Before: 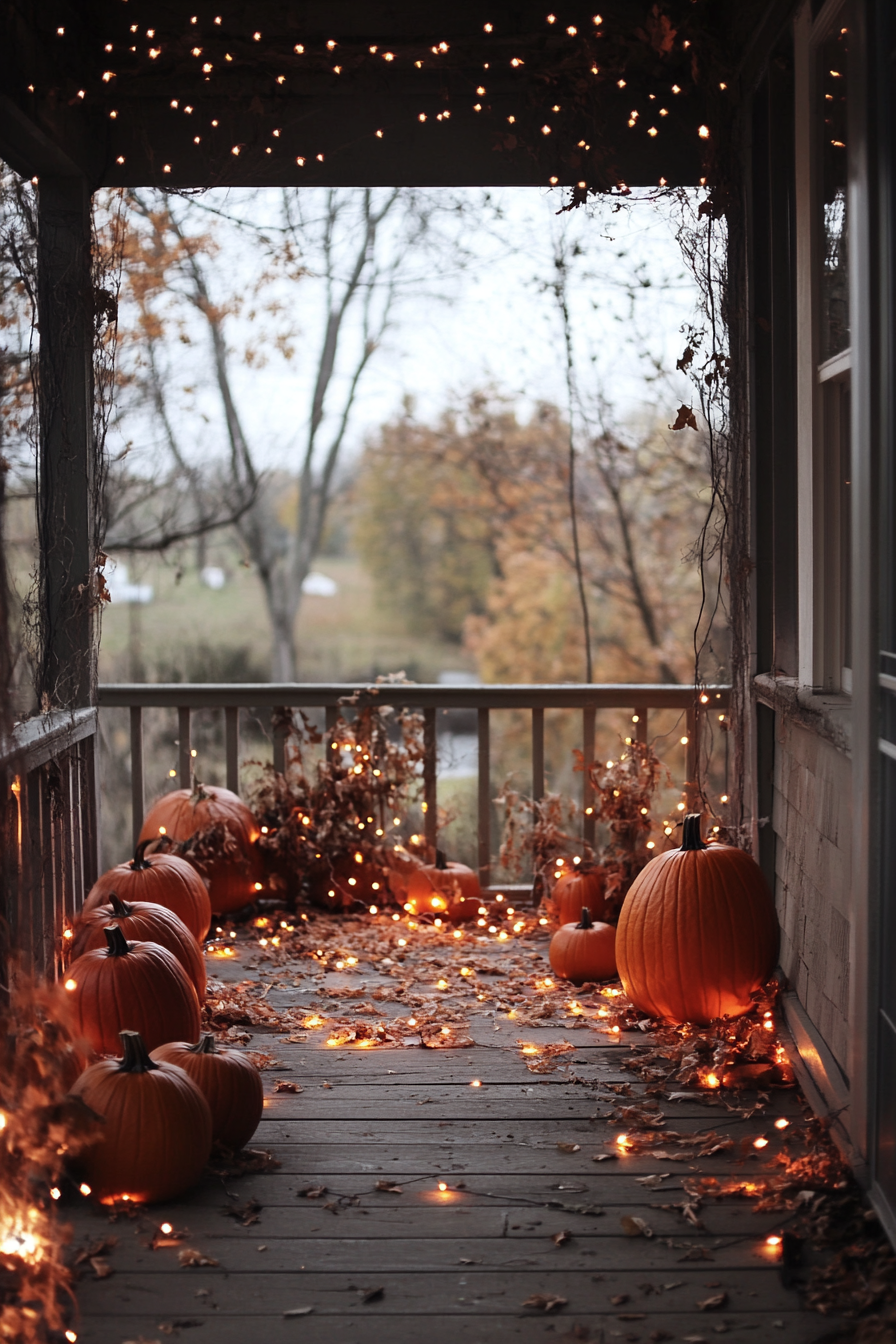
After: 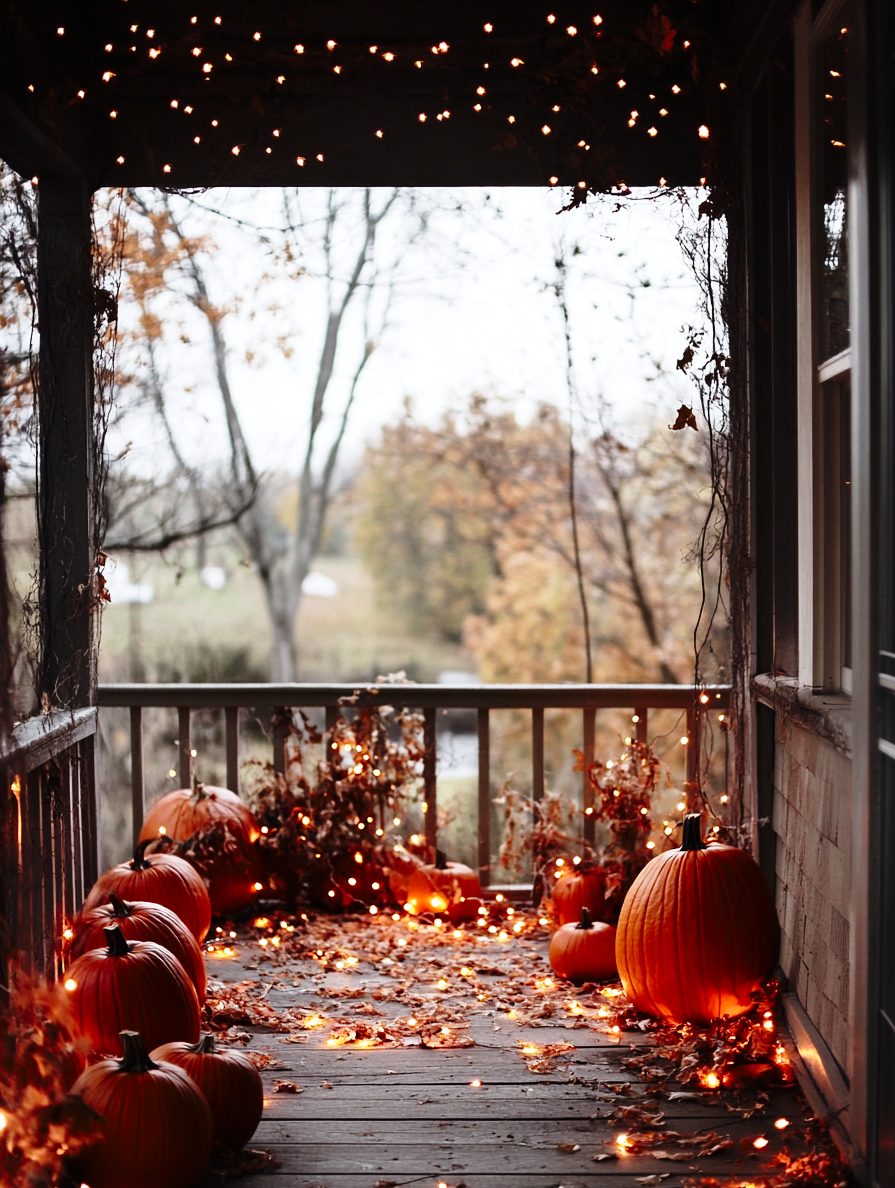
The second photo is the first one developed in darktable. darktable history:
base curve: curves: ch0 [(0, 0) (0.028, 0.03) (0.121, 0.232) (0.46, 0.748) (0.859, 0.968) (1, 1)], preserve colors none
contrast brightness saturation: brightness -0.1
crop and rotate: top 0%, bottom 11.589%
